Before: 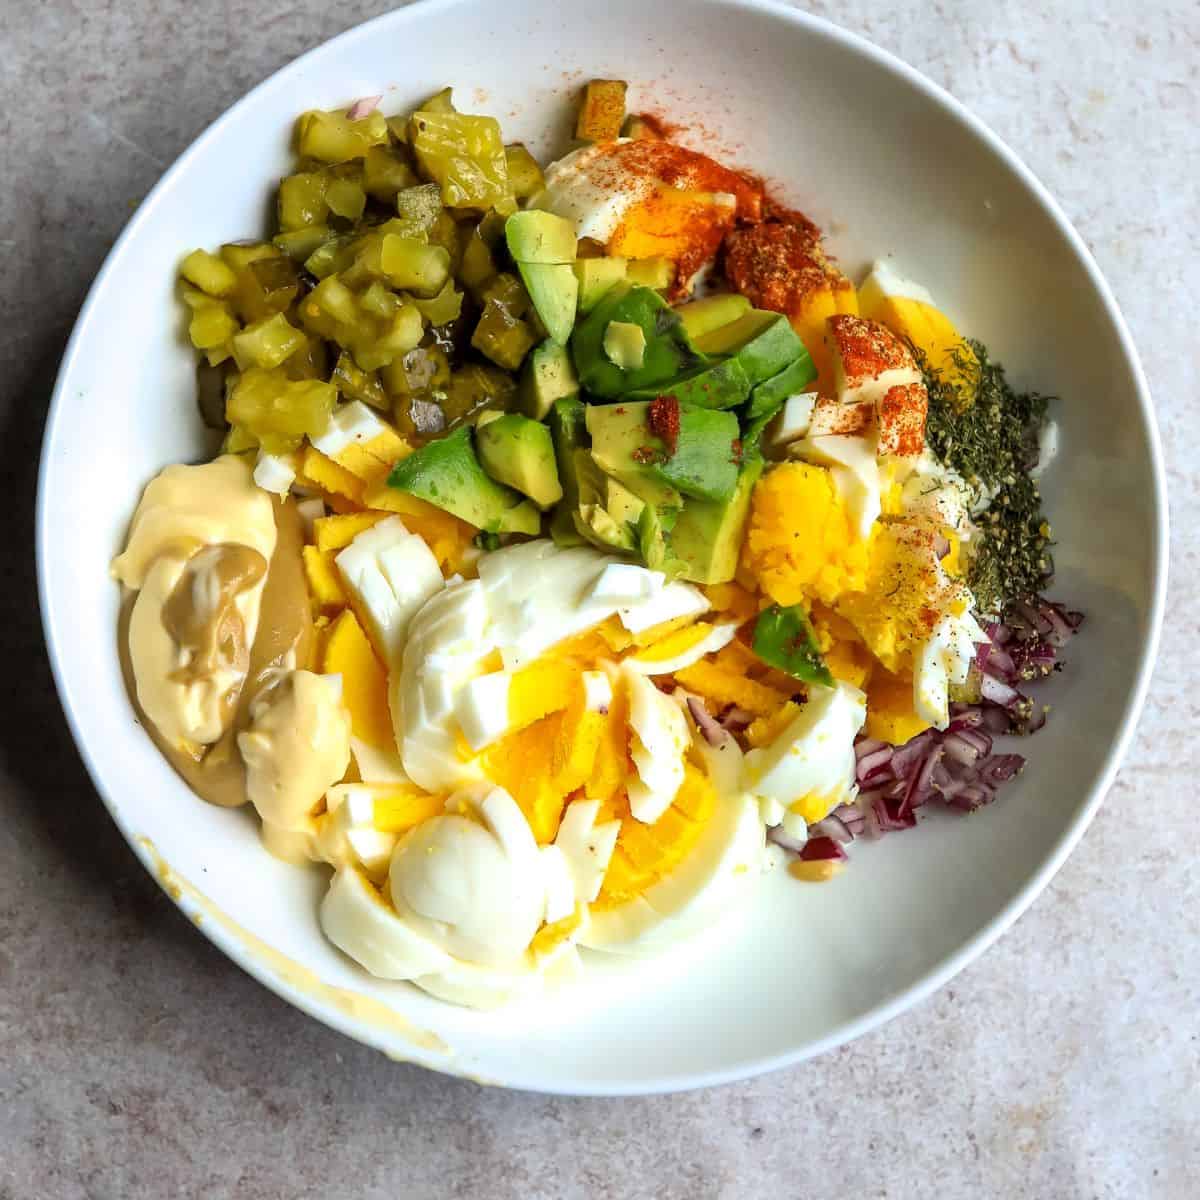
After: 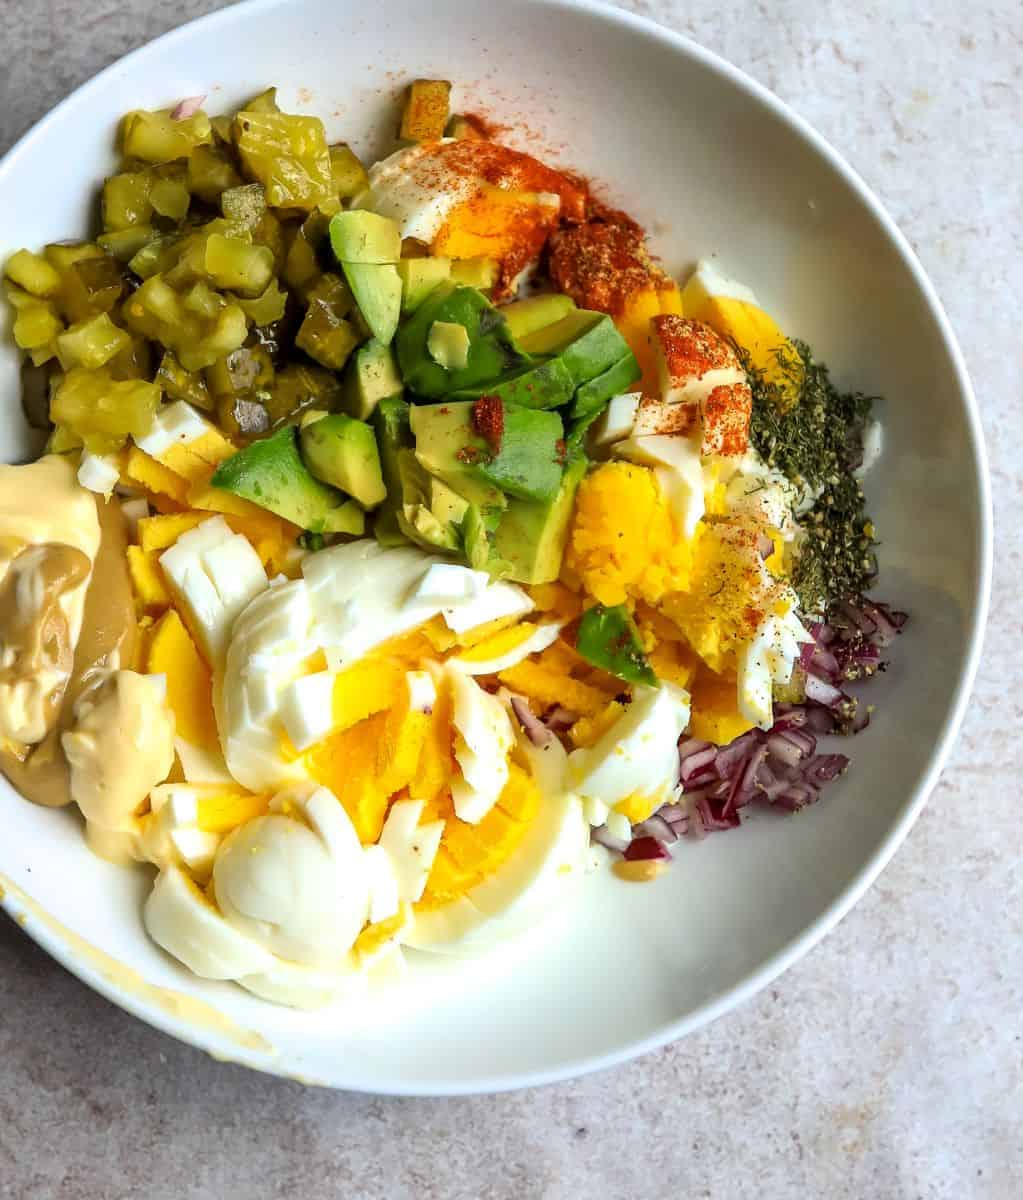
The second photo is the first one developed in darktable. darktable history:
crop and rotate: left 14.68%
